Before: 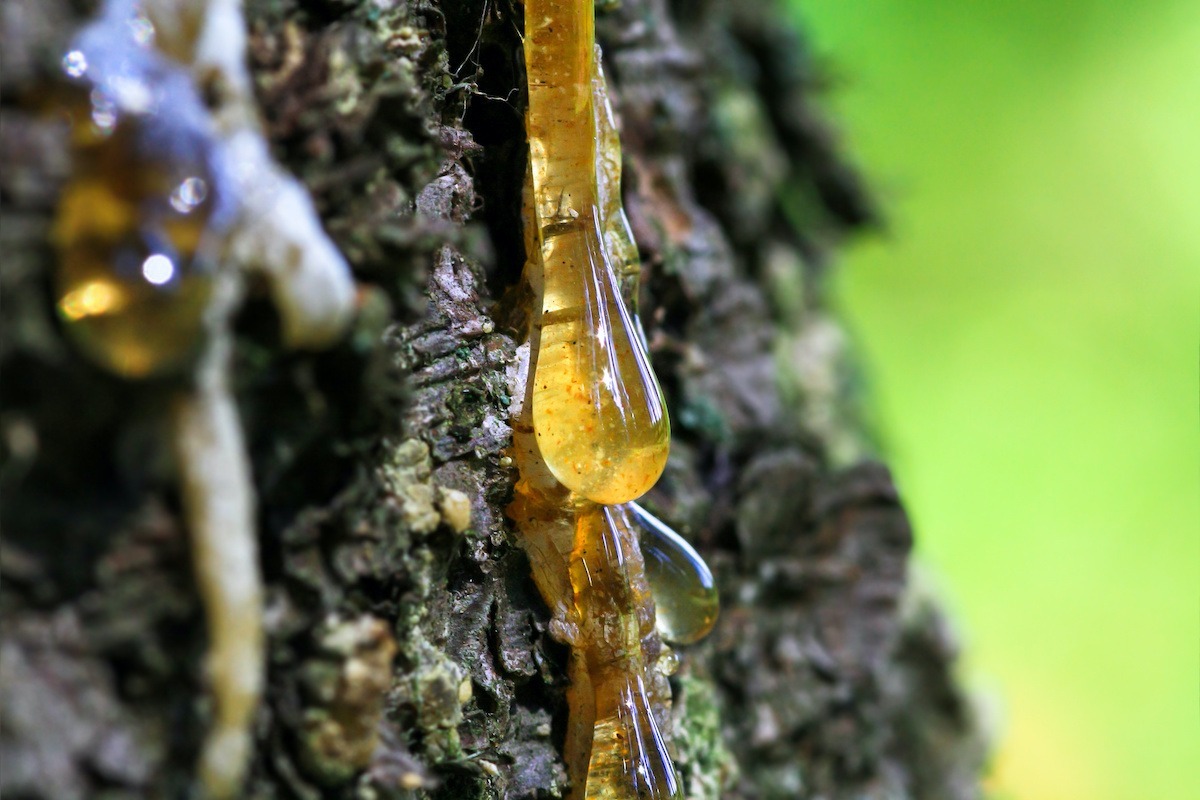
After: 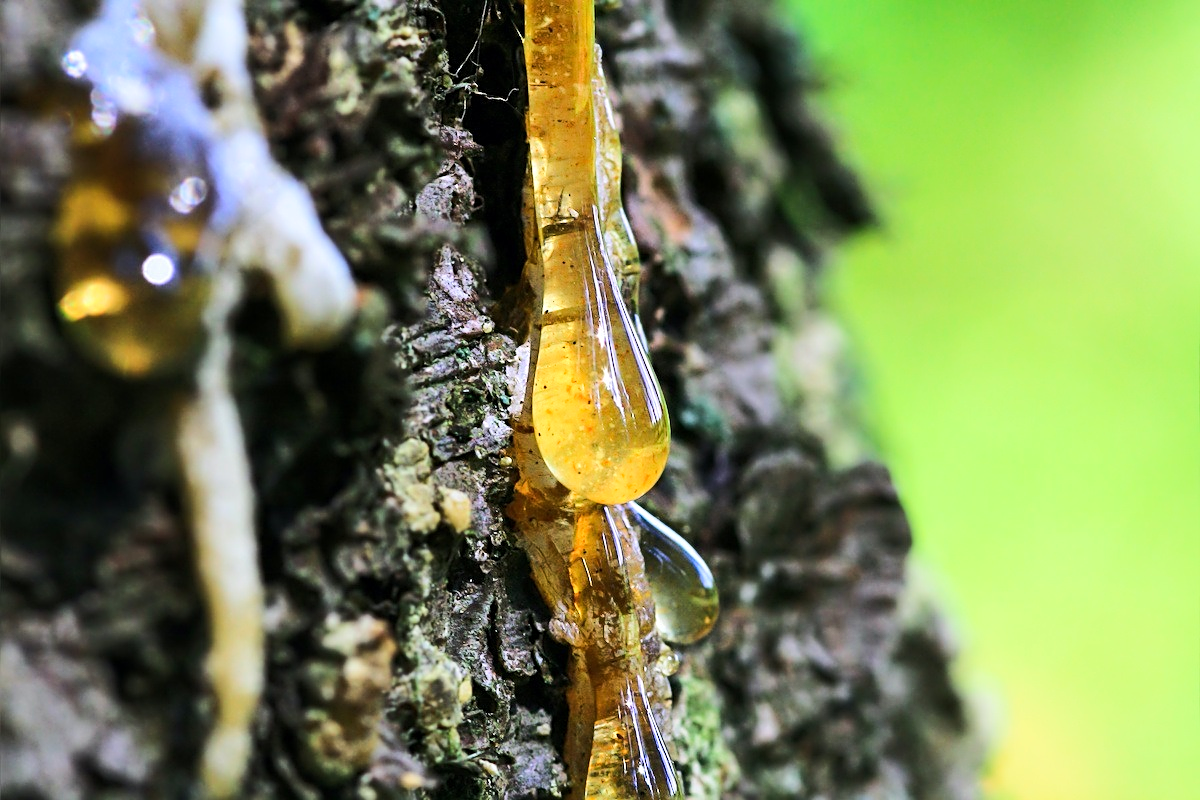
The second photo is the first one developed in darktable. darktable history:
rgb curve: curves: ch0 [(0, 0) (0.284, 0.292) (0.505, 0.644) (1, 1)], compensate middle gray true
sharpen: on, module defaults
